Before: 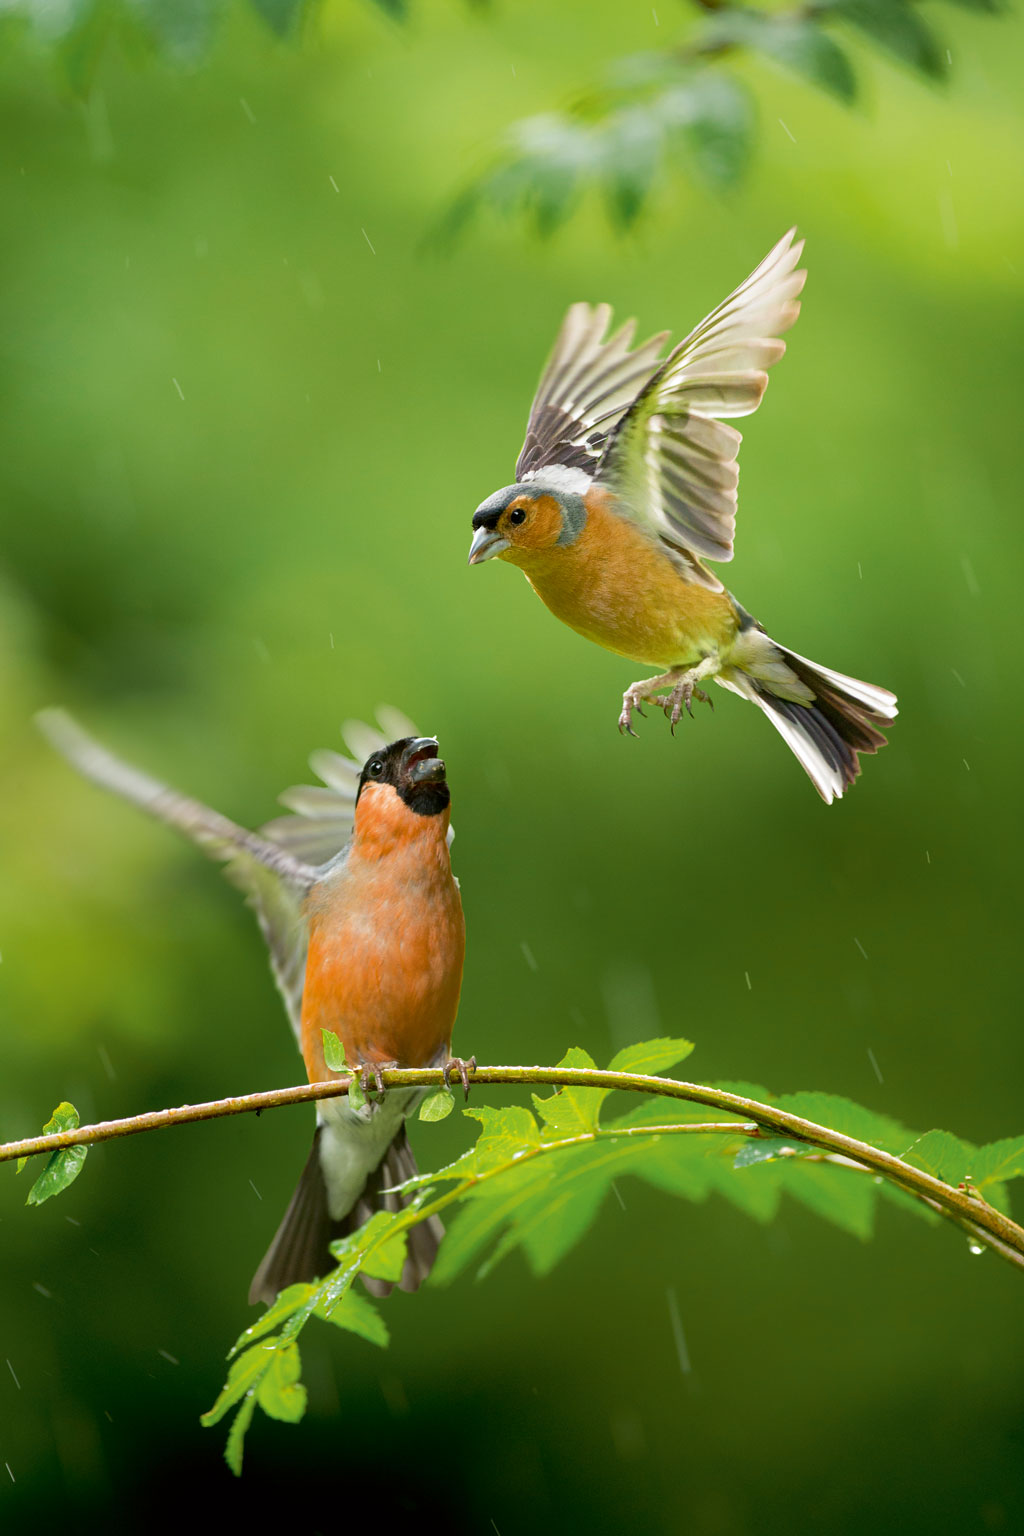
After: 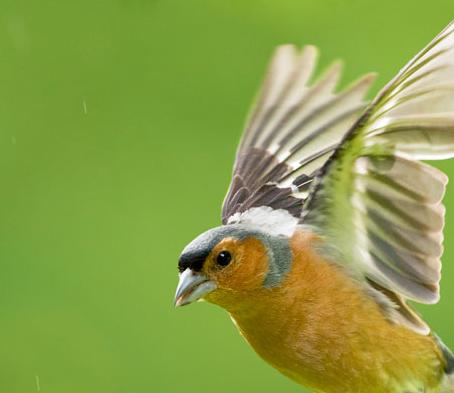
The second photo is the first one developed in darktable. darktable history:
crop: left 28.738%, top 16.859%, right 26.852%, bottom 57.524%
